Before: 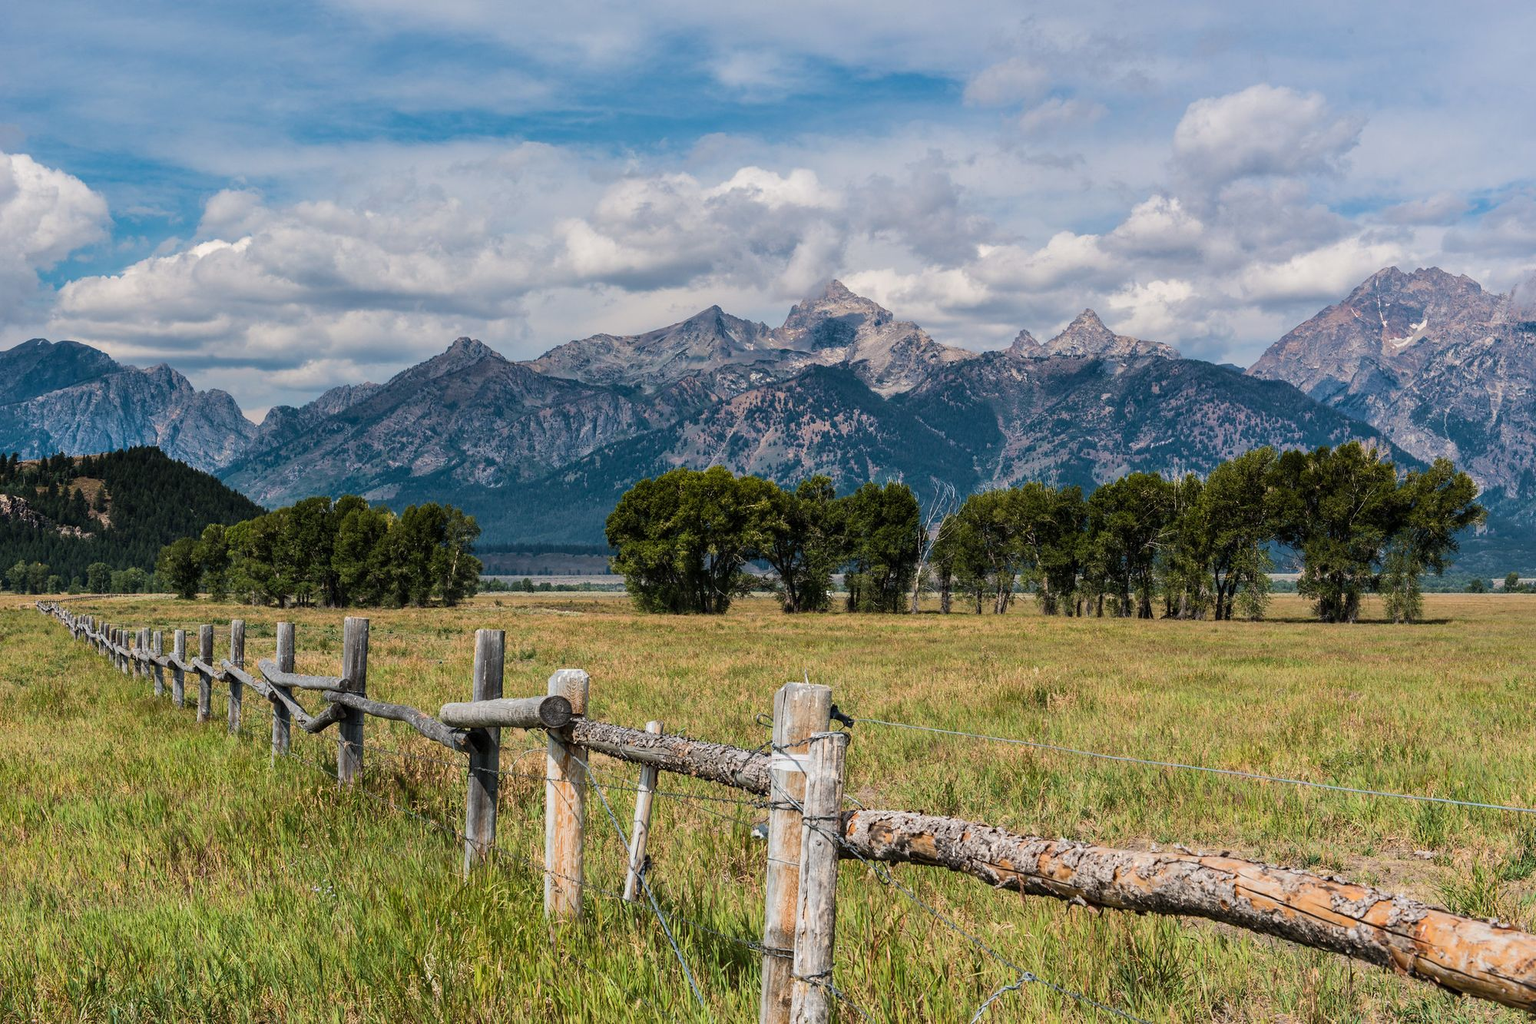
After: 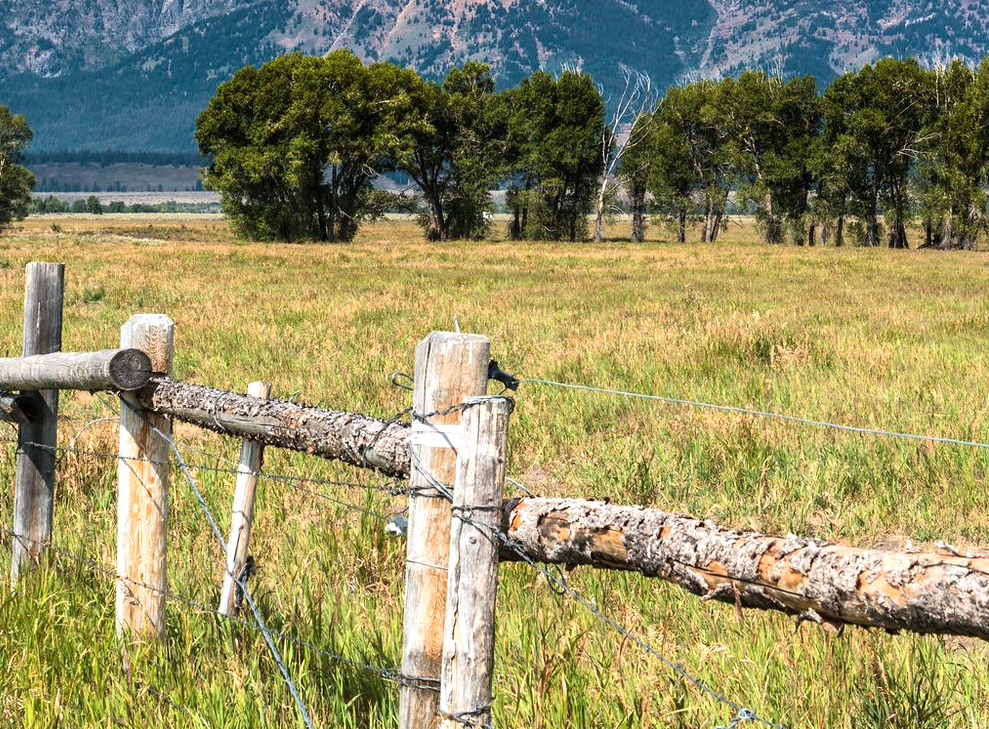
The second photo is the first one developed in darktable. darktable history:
exposure: black level correction 0, exposure 0.7 EV, compensate exposure bias true, compensate highlight preservation false
crop: left 29.672%, top 41.786%, right 20.851%, bottom 3.487%
